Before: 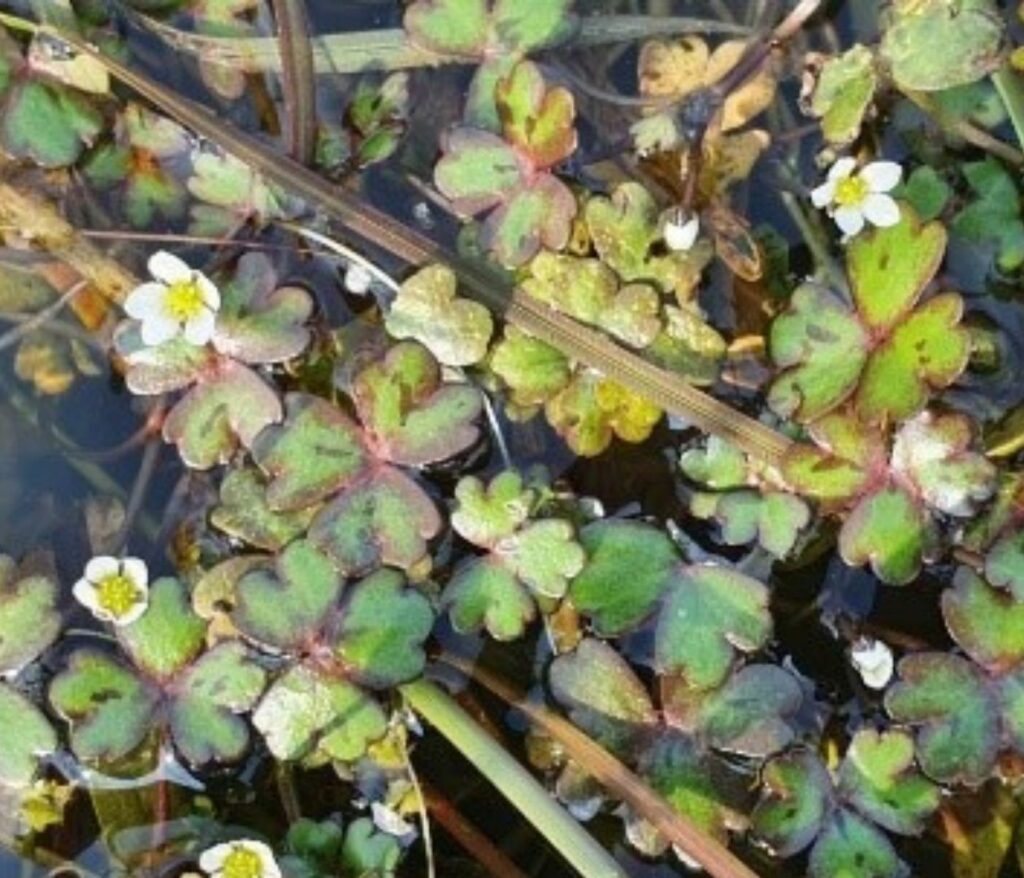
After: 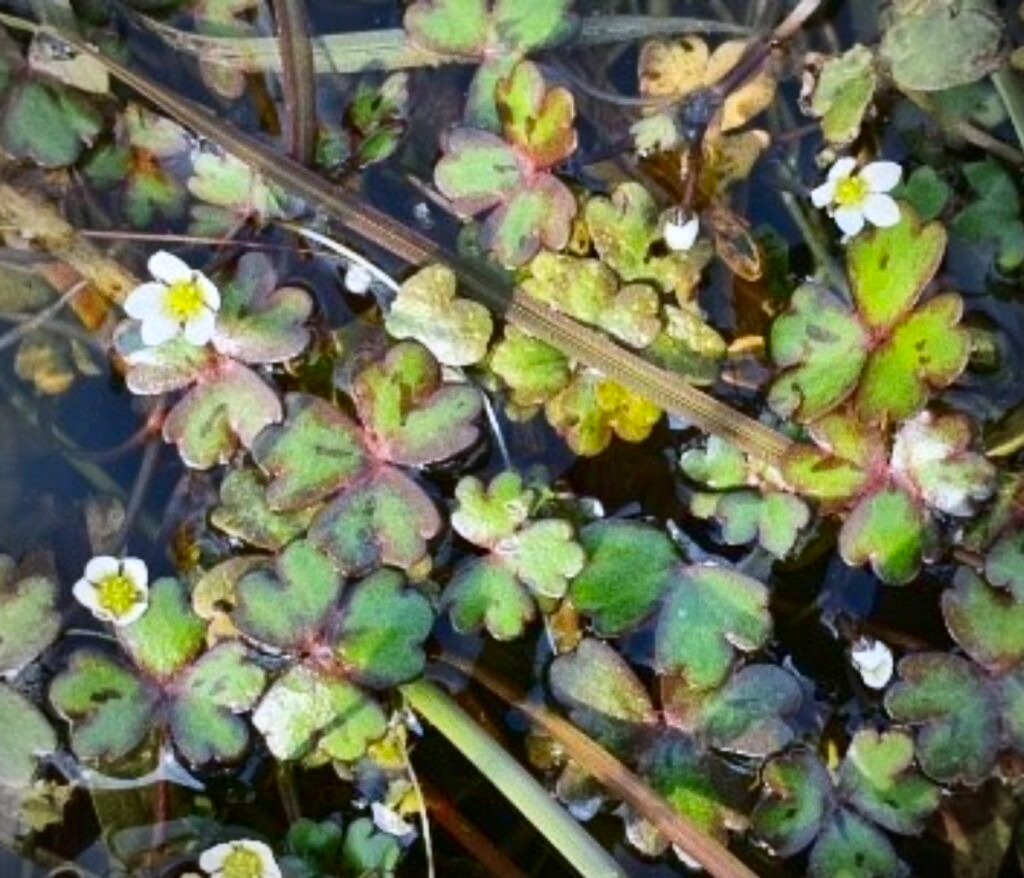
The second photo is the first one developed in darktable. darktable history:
contrast brightness saturation: contrast 0.13, brightness -0.05, saturation 0.16
vignetting: unbound false
white balance: red 0.984, blue 1.059
